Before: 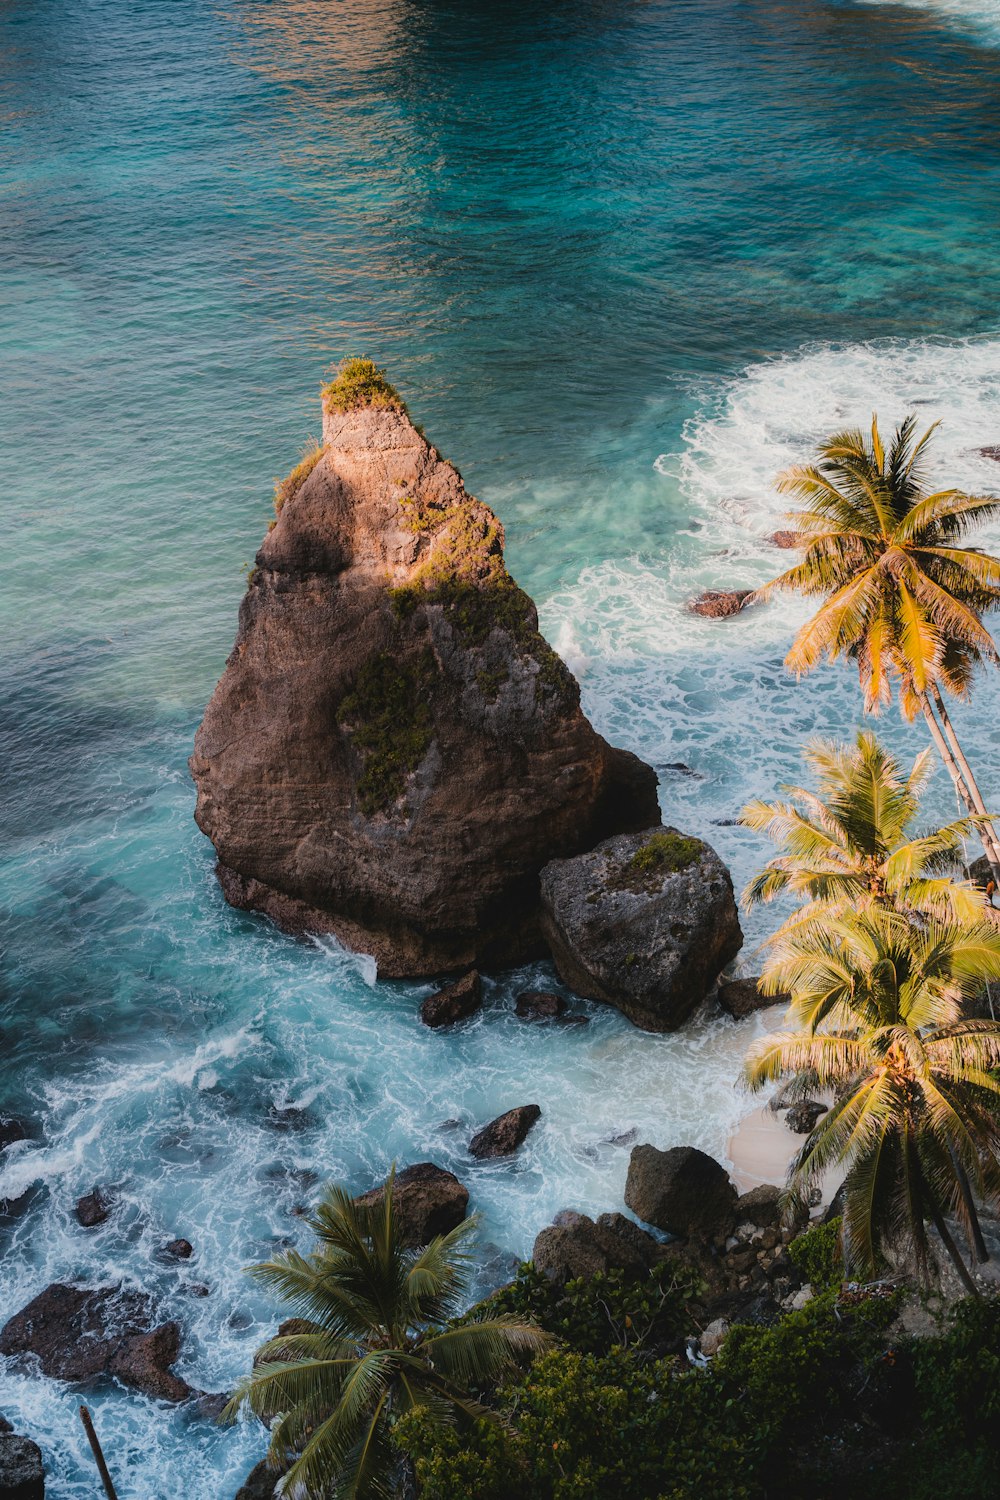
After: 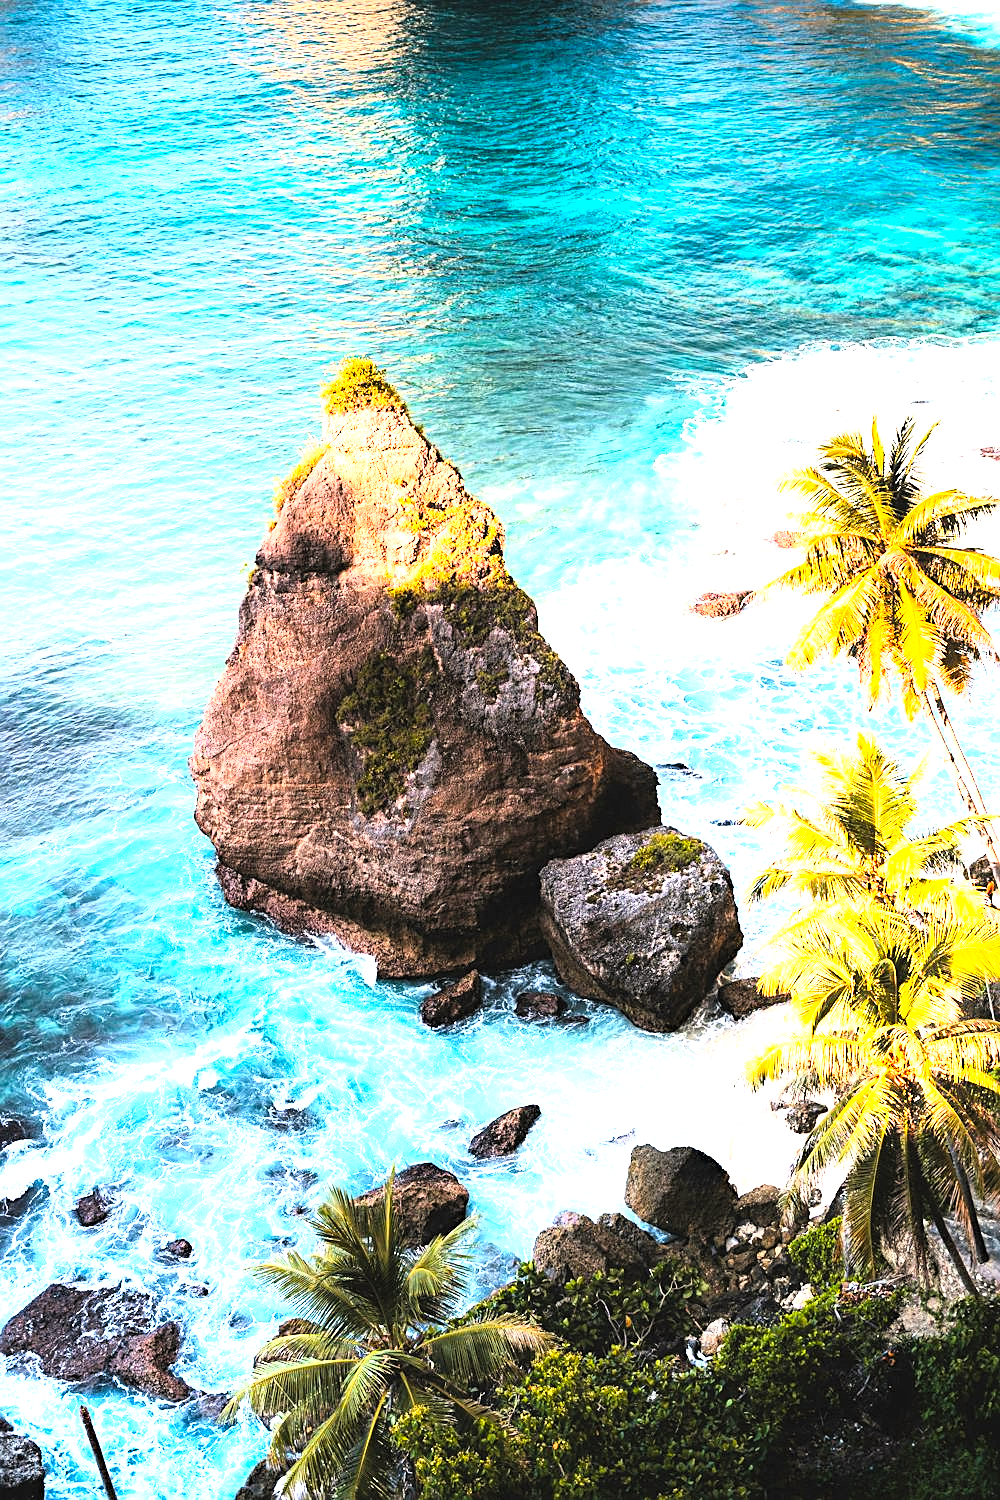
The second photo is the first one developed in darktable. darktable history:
sharpen: on, module defaults
haze removal: compatibility mode true, adaptive false
tone curve: curves: ch0 [(0, 0) (0.003, 0) (0.011, 0.001) (0.025, 0.002) (0.044, 0.004) (0.069, 0.006) (0.1, 0.009) (0.136, 0.03) (0.177, 0.076) (0.224, 0.13) (0.277, 0.202) (0.335, 0.28) (0.399, 0.367) (0.468, 0.46) (0.543, 0.562) (0.623, 0.67) (0.709, 0.787) (0.801, 0.889) (0.898, 0.972) (1, 1)], color space Lab, linked channels, preserve colors none
exposure: exposure 2.21 EV, compensate highlight preservation false
color correction: highlights a* 3.22, highlights b* 1.93, saturation 1.24
